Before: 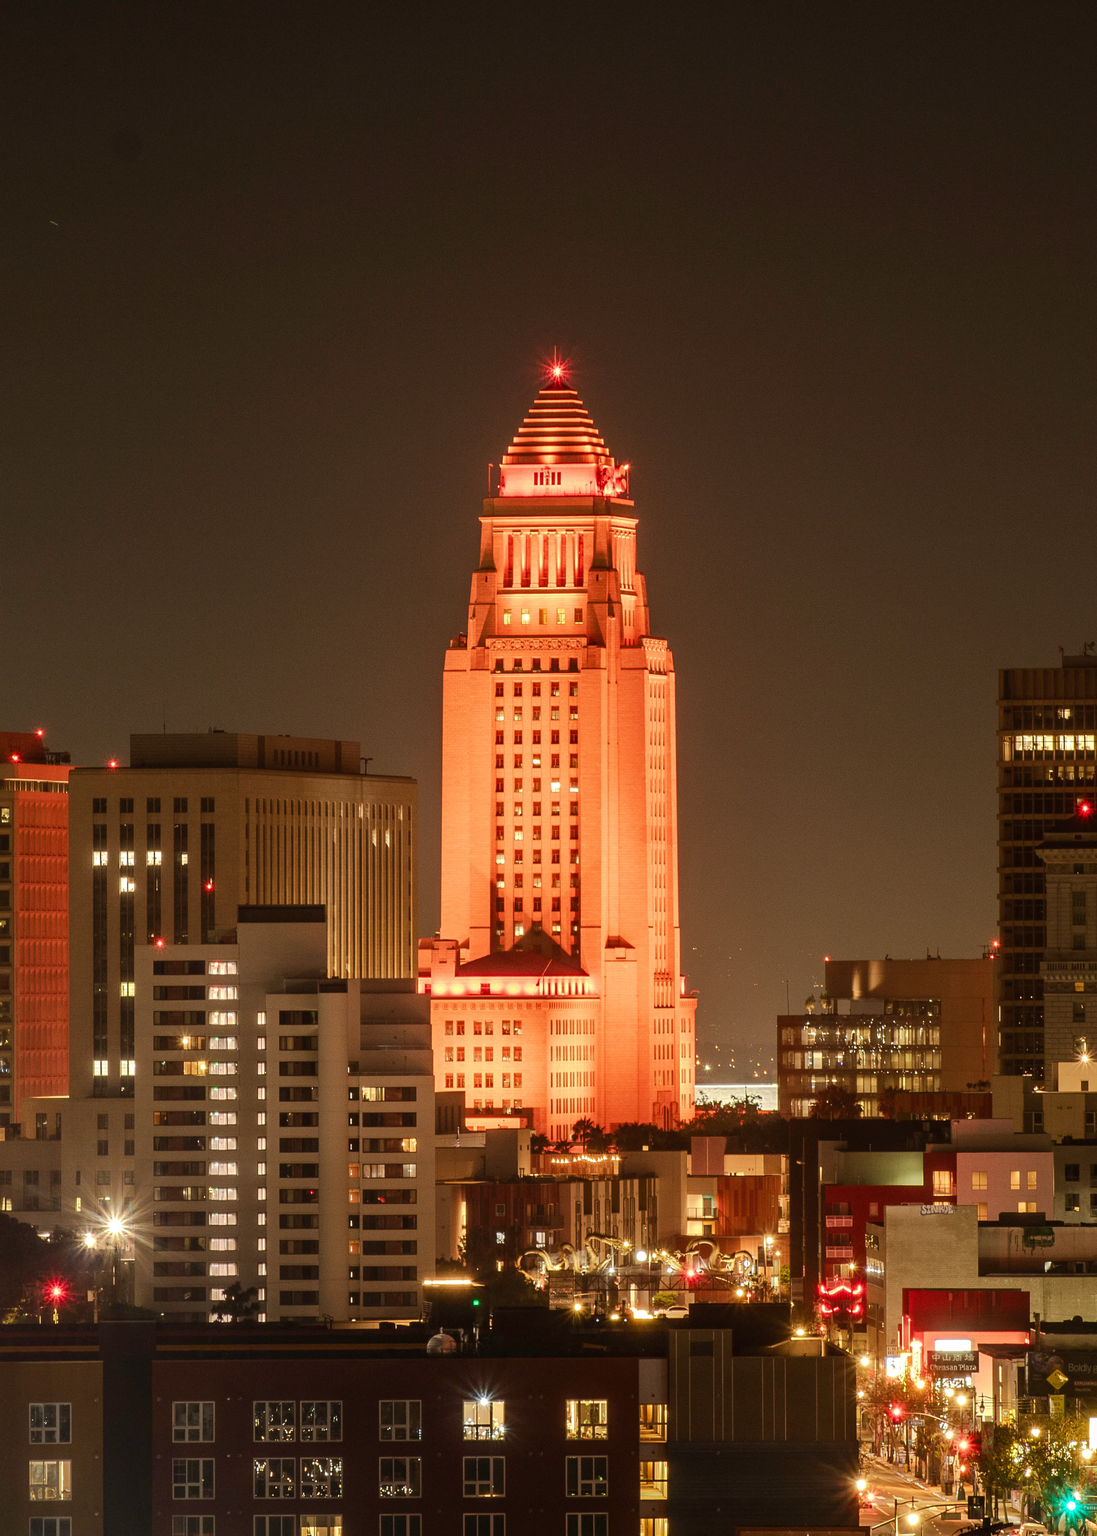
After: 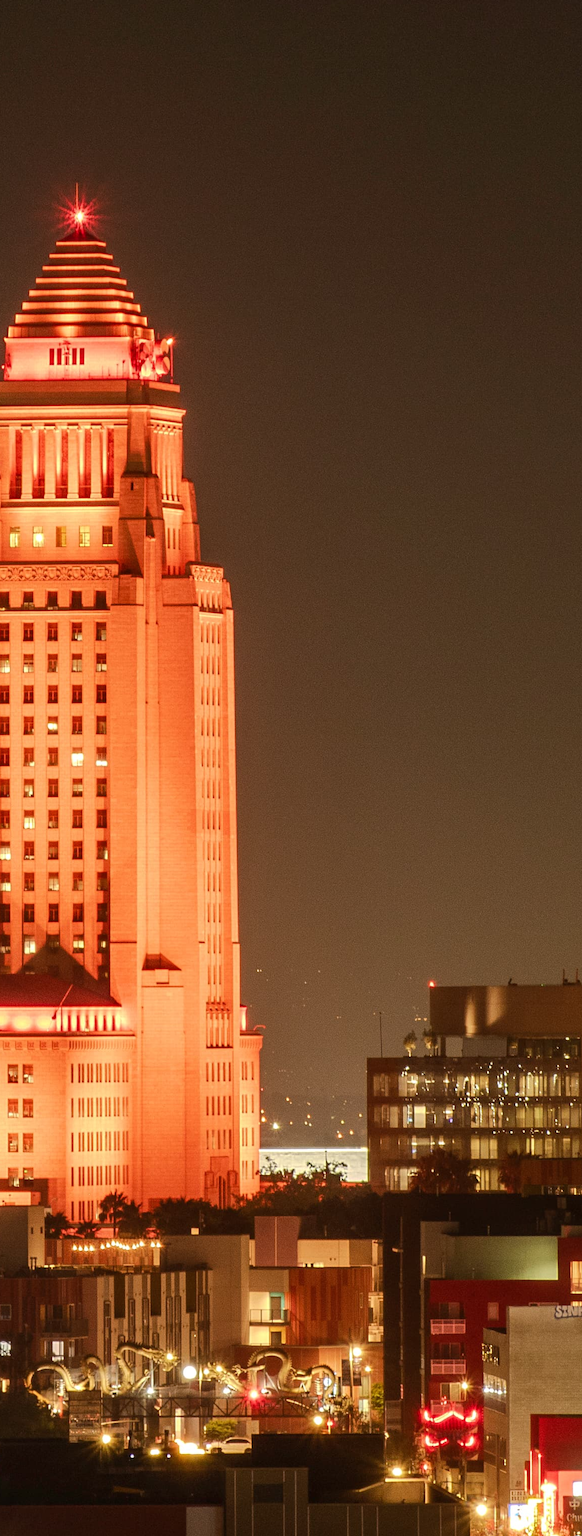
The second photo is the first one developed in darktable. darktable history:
crop: left 45.283%, top 13.421%, right 14.047%, bottom 10.005%
